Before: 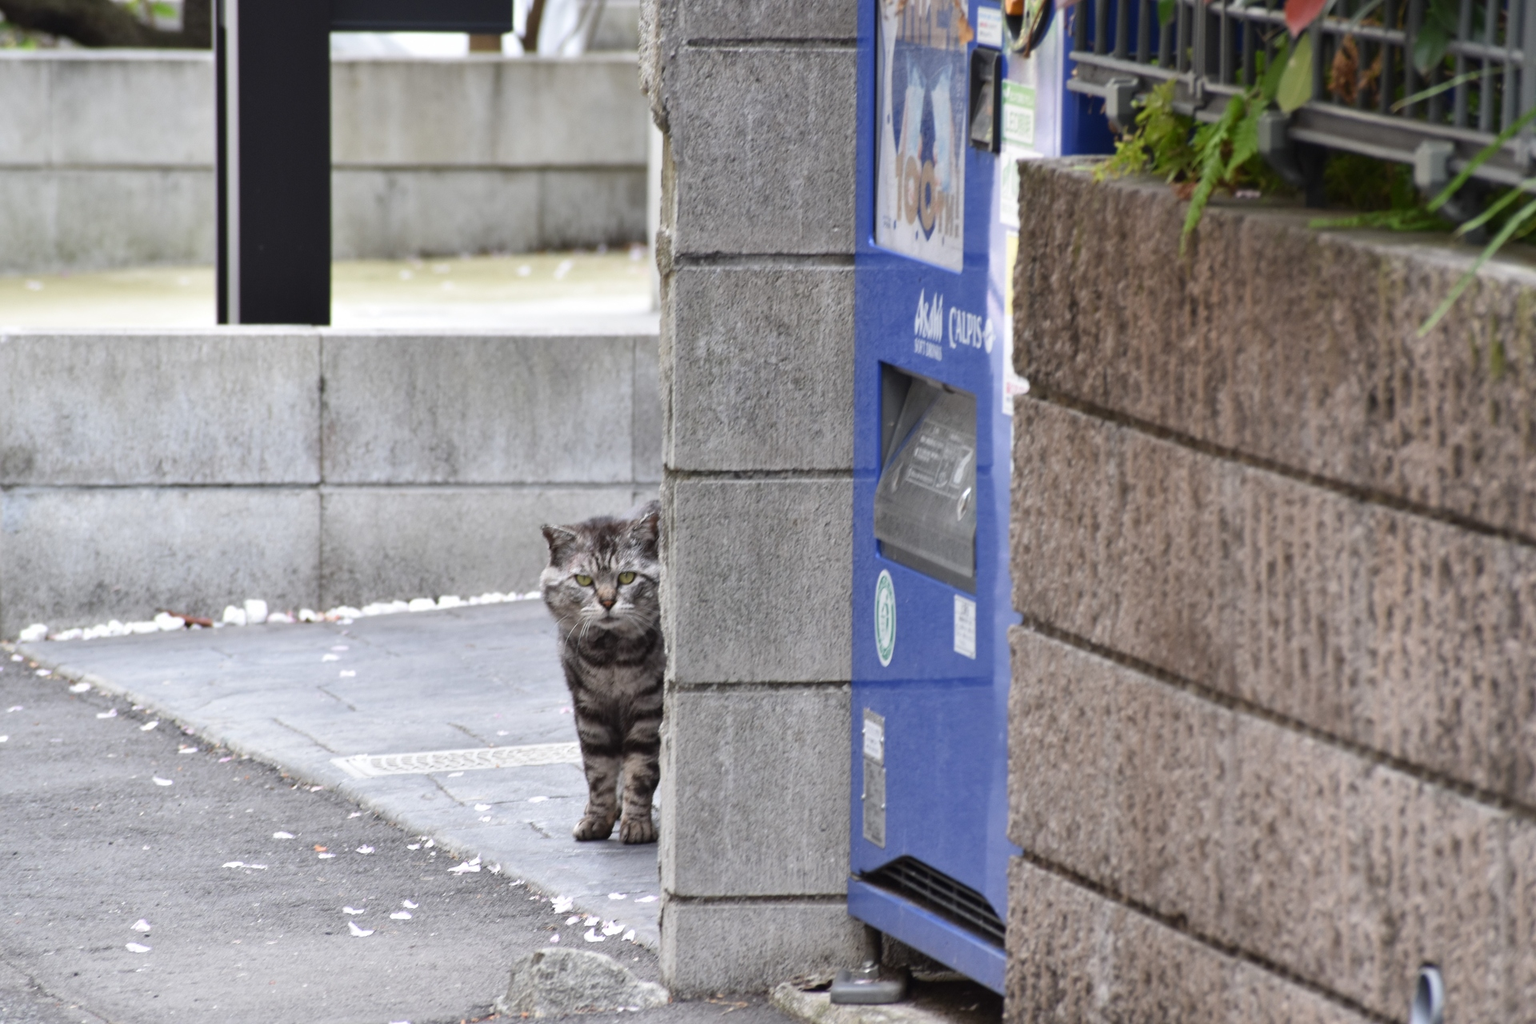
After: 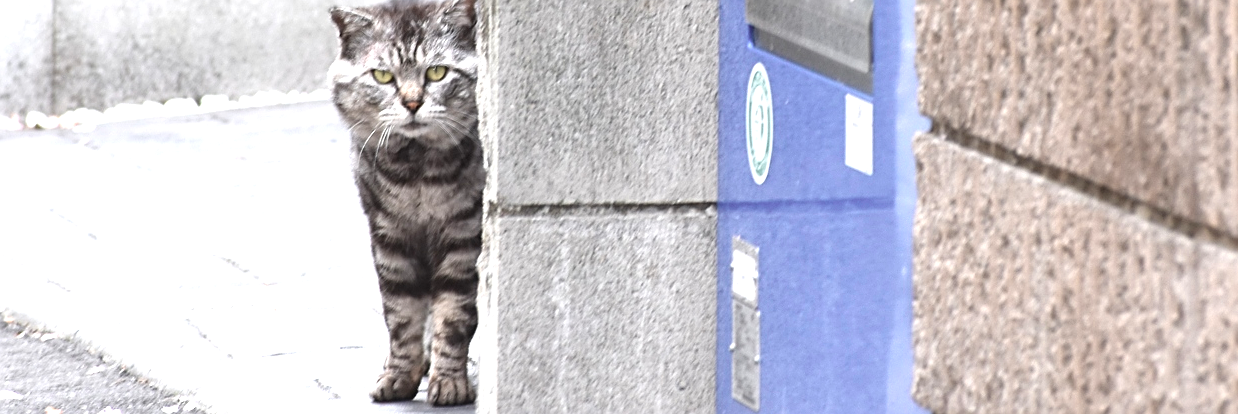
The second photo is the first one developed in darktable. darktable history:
contrast brightness saturation: contrast 0.01, saturation -0.056
exposure: black level correction 0, exposure 1.001 EV, compensate highlight preservation false
sharpen: radius 1.938
crop: left 18.107%, top 50.718%, right 17.412%, bottom 16.898%
color zones: curves: ch0 [(0.018, 0.548) (0.224, 0.64) (0.425, 0.447) (0.675, 0.575) (0.732, 0.579)]; ch1 [(0.066, 0.487) (0.25, 0.5) (0.404, 0.43) (0.75, 0.421) (0.956, 0.421)]; ch2 [(0.044, 0.561) (0.215, 0.465) (0.399, 0.544) (0.465, 0.548) (0.614, 0.447) (0.724, 0.43) (0.882, 0.623) (0.956, 0.632)]
tone equalizer: mask exposure compensation -0.493 EV
